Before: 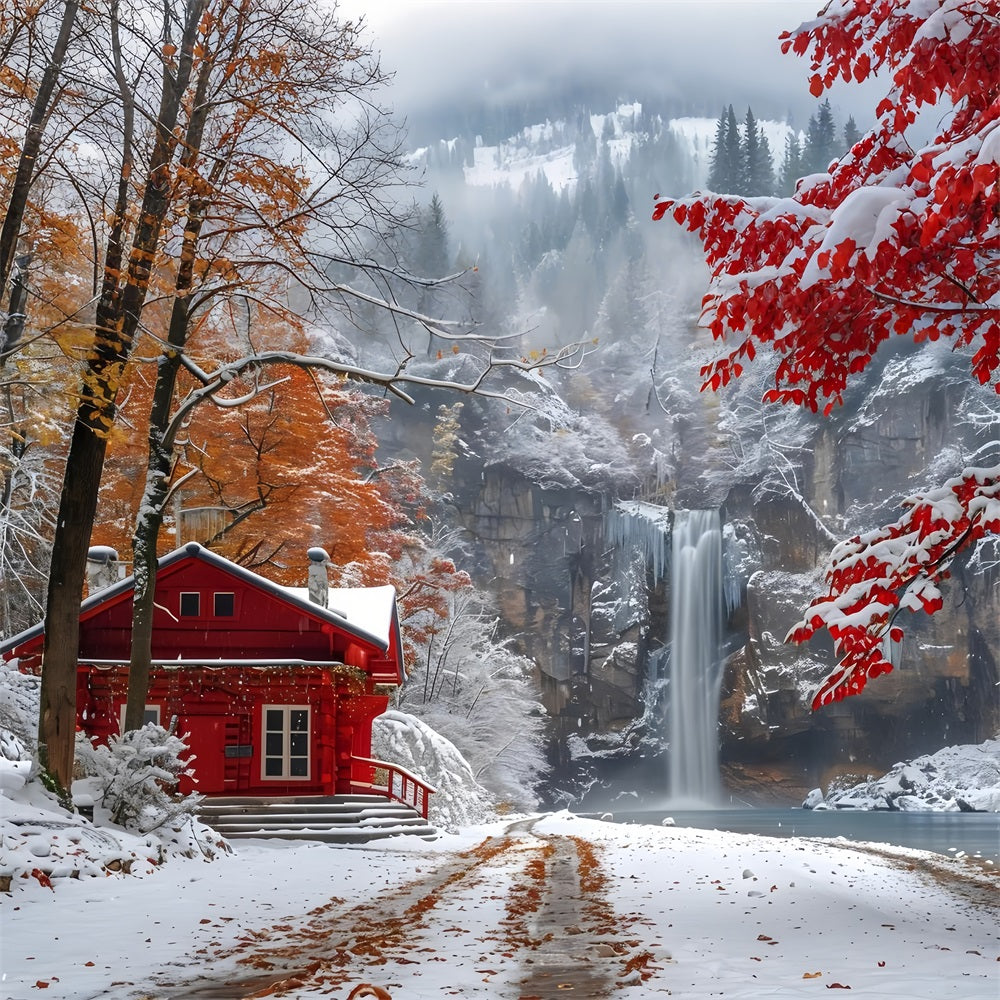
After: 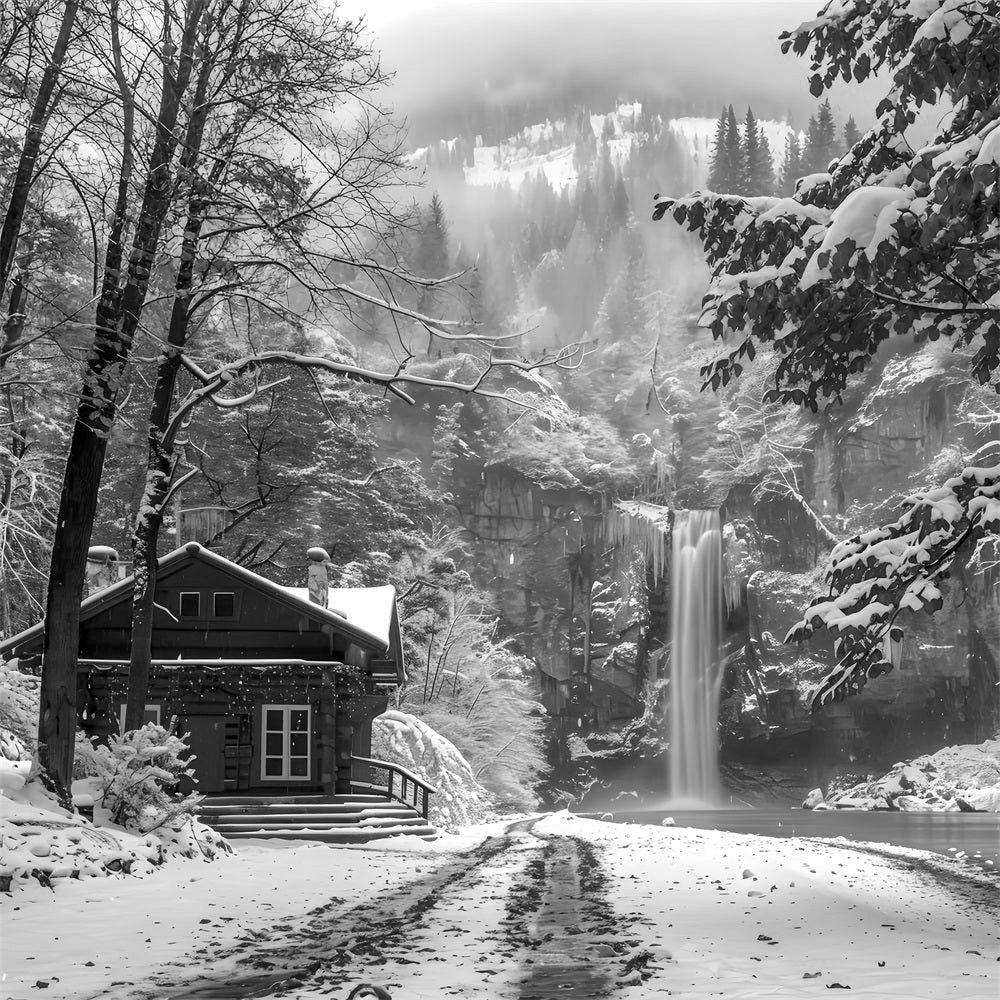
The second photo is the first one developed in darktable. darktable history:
local contrast: highlights 100%, shadows 99%, detail 131%, midtone range 0.2
color calibration: output gray [0.246, 0.254, 0.501, 0], x 0.37, y 0.382, temperature 4302.97 K
